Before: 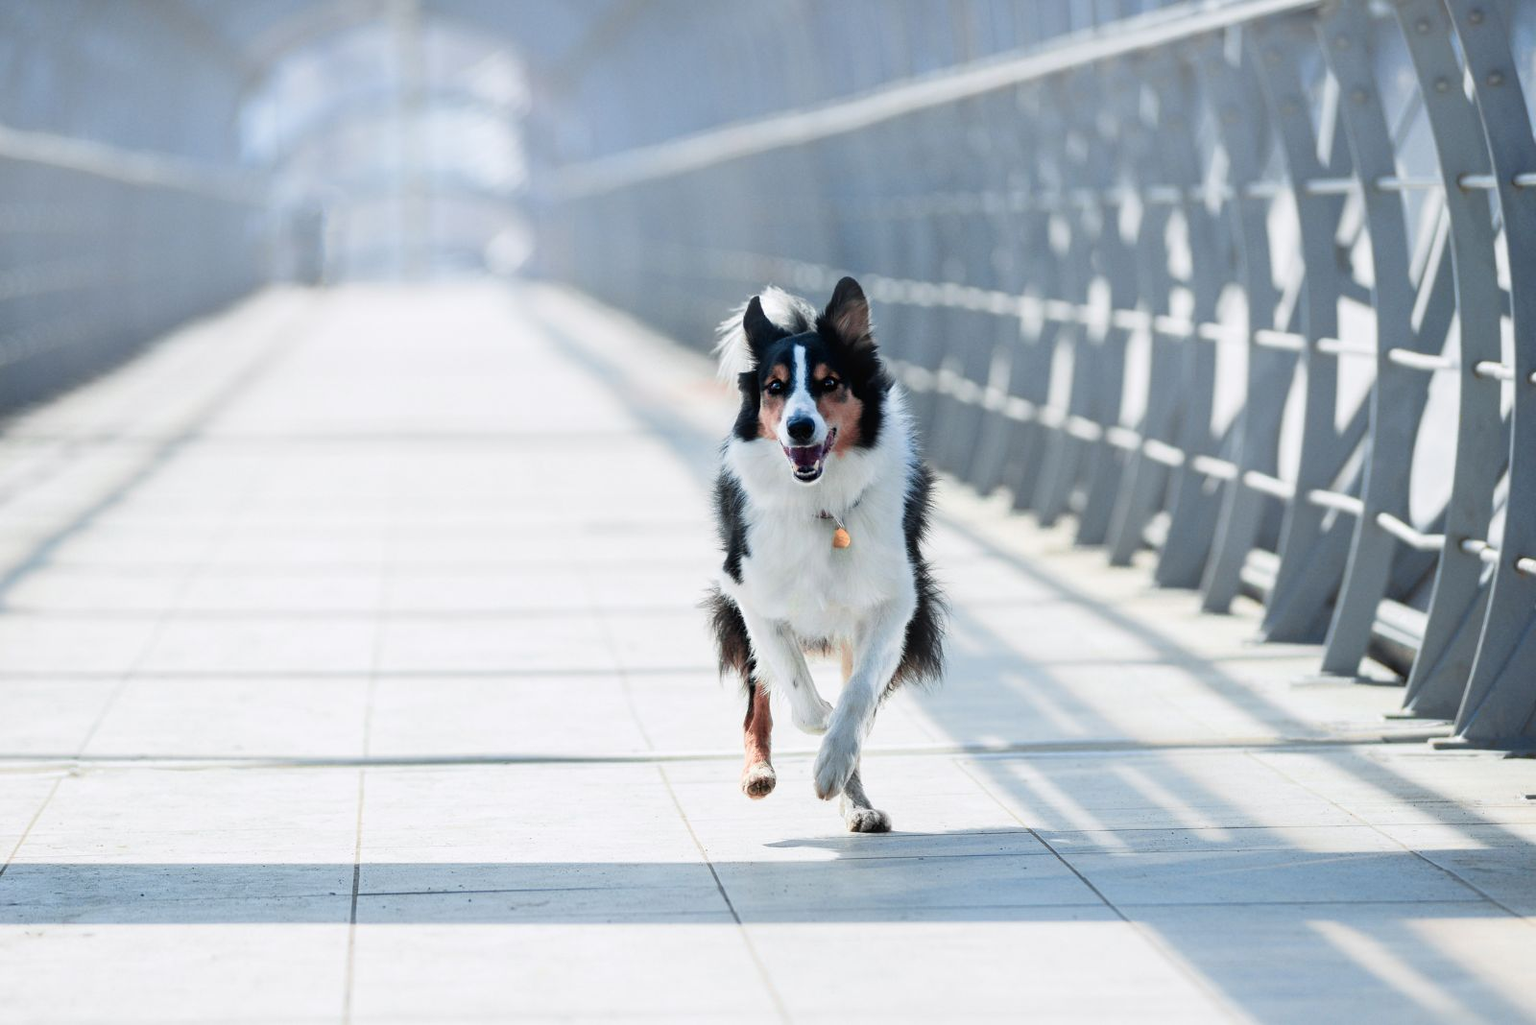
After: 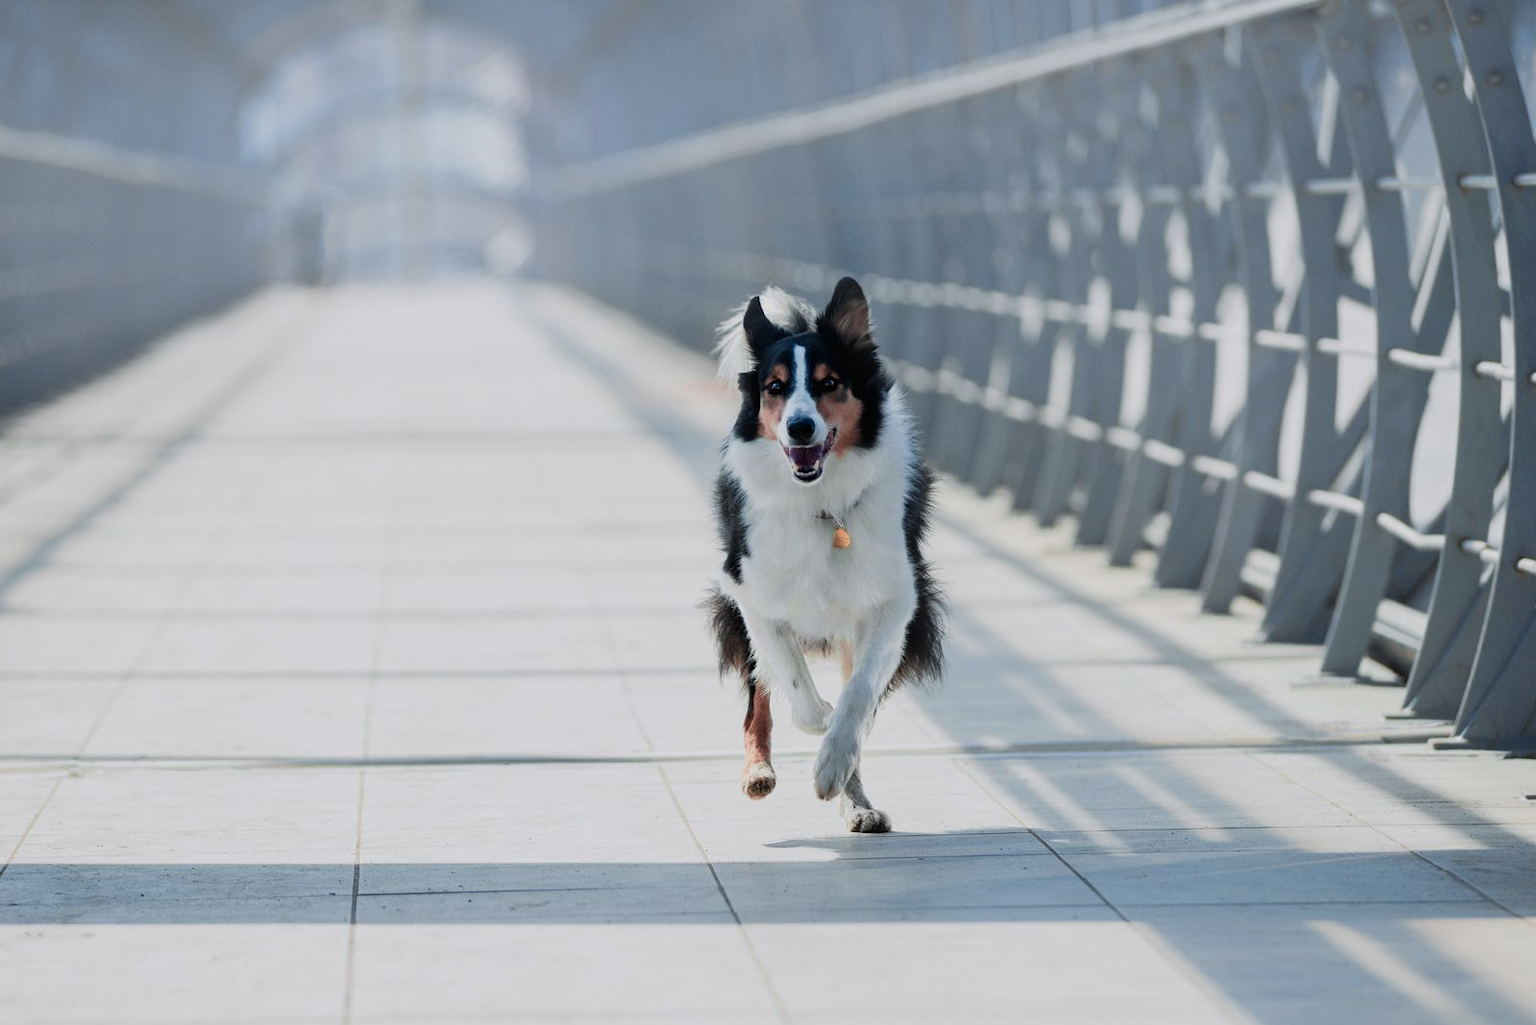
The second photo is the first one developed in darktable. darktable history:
exposure: exposure -0.453 EV, compensate highlight preservation false
